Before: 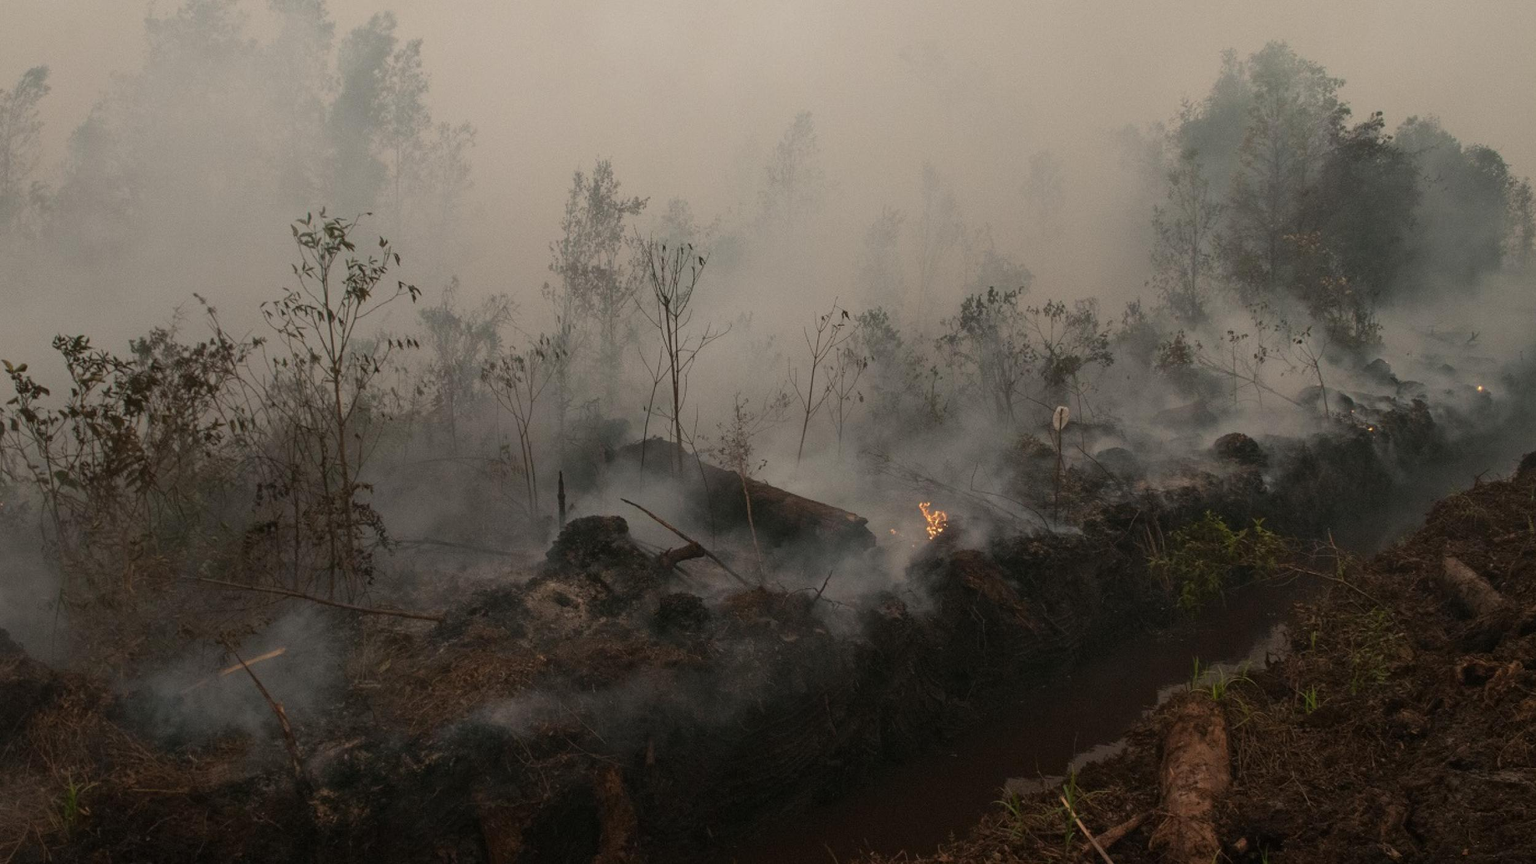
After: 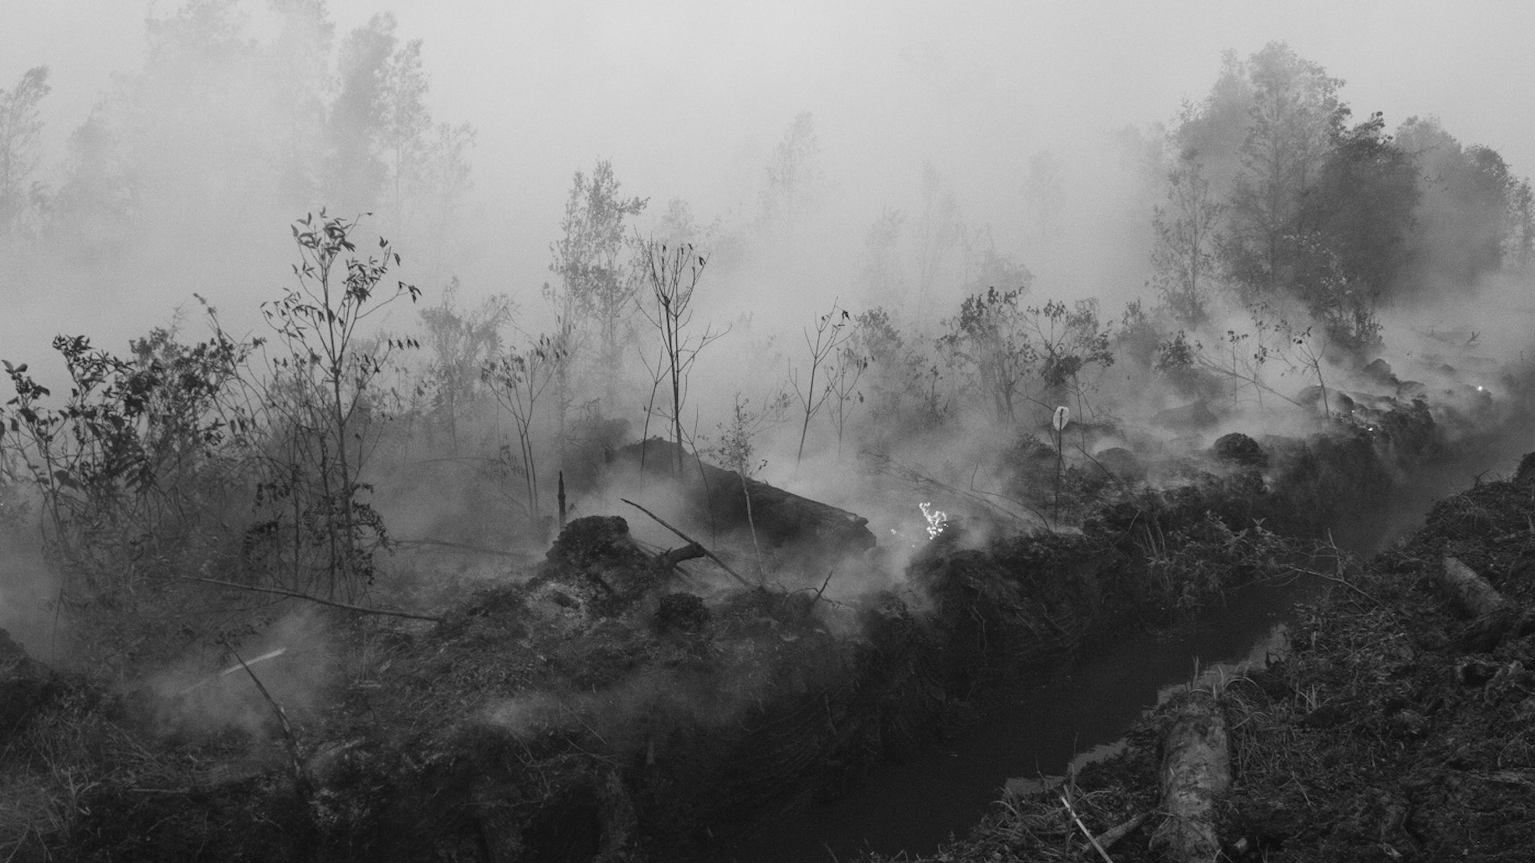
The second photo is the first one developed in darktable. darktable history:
monochrome: on, module defaults
contrast brightness saturation: contrast 0.24, brightness 0.26, saturation 0.39
color balance: mode lift, gamma, gain (sRGB)
